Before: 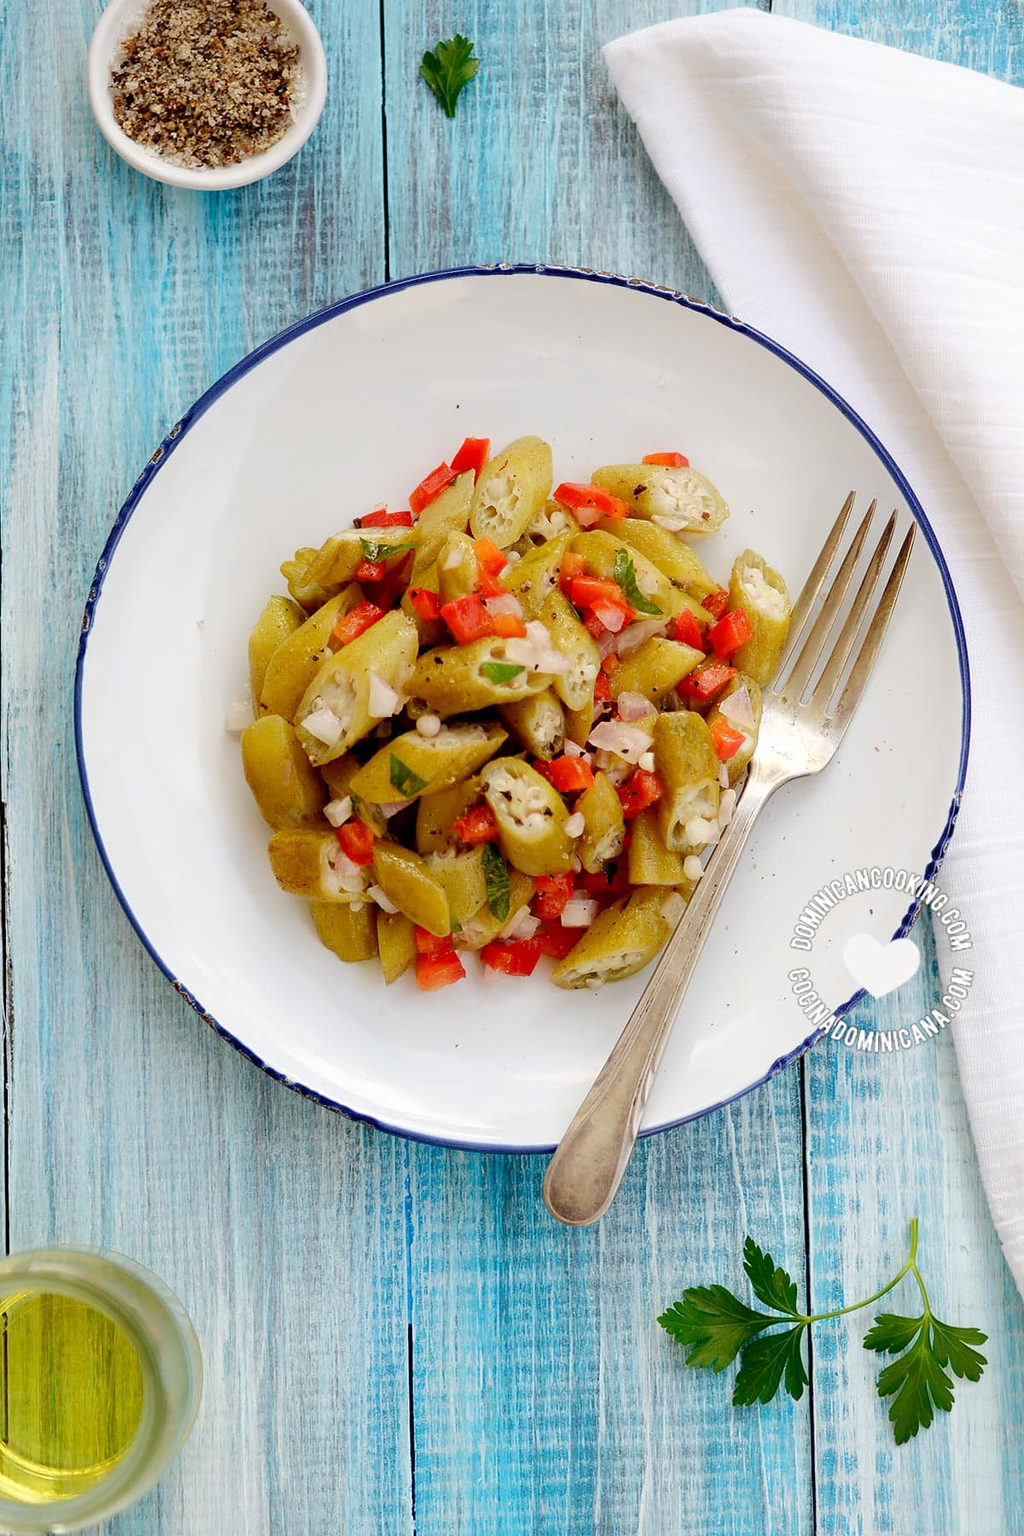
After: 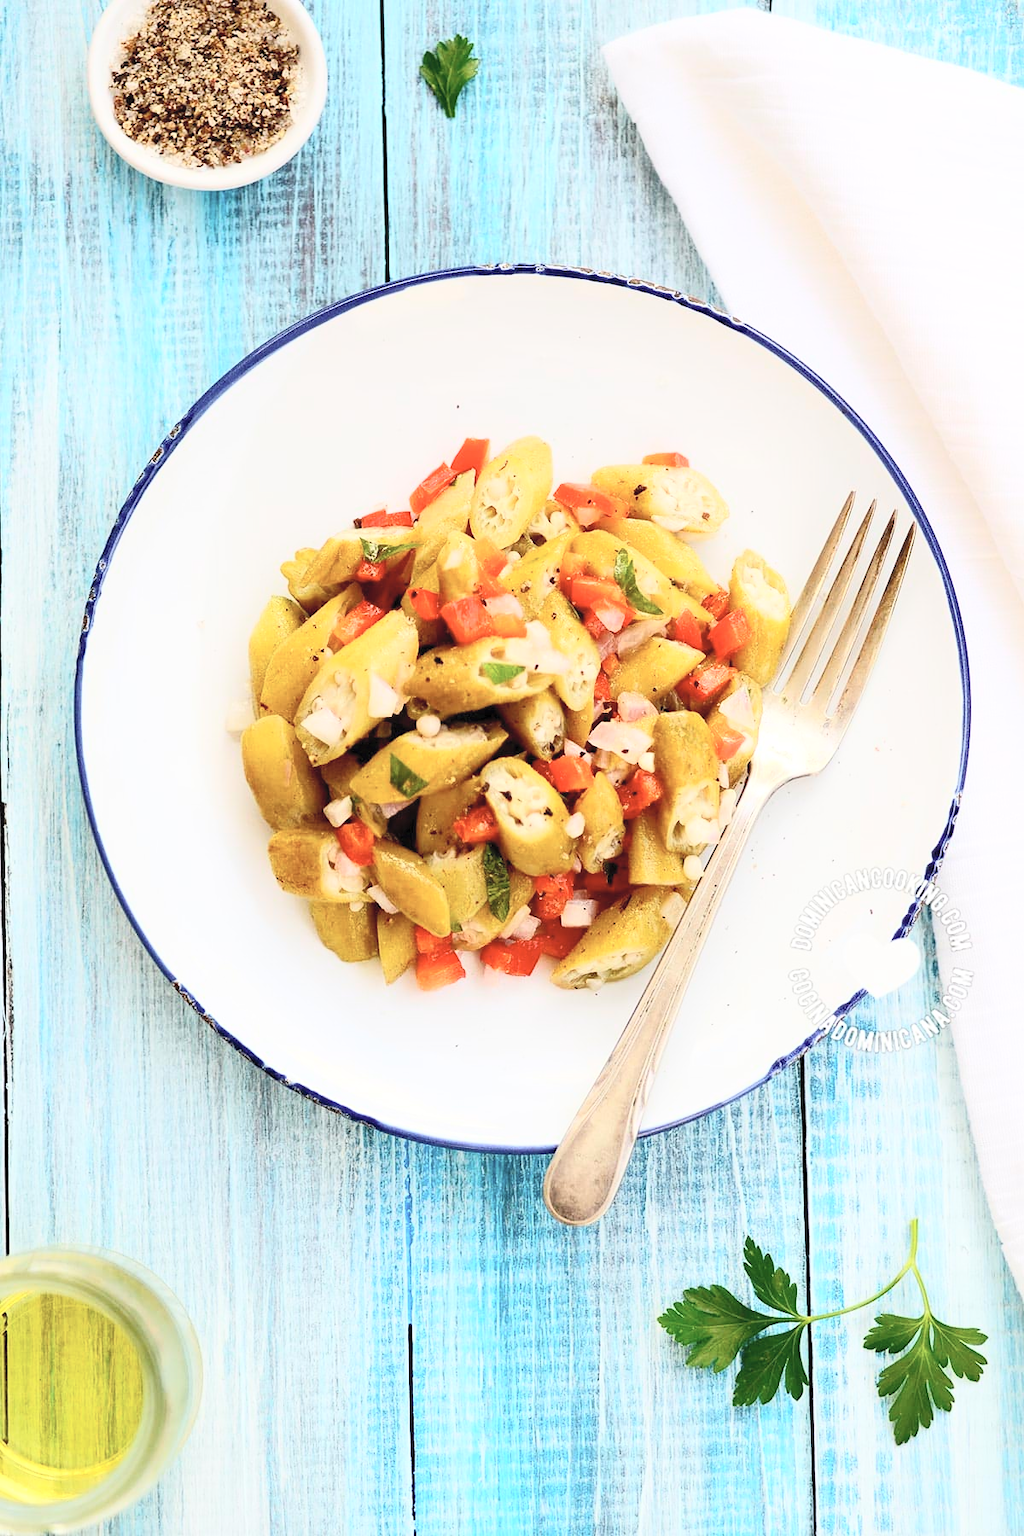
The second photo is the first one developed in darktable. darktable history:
contrast brightness saturation: contrast 0.377, brightness 0.537
